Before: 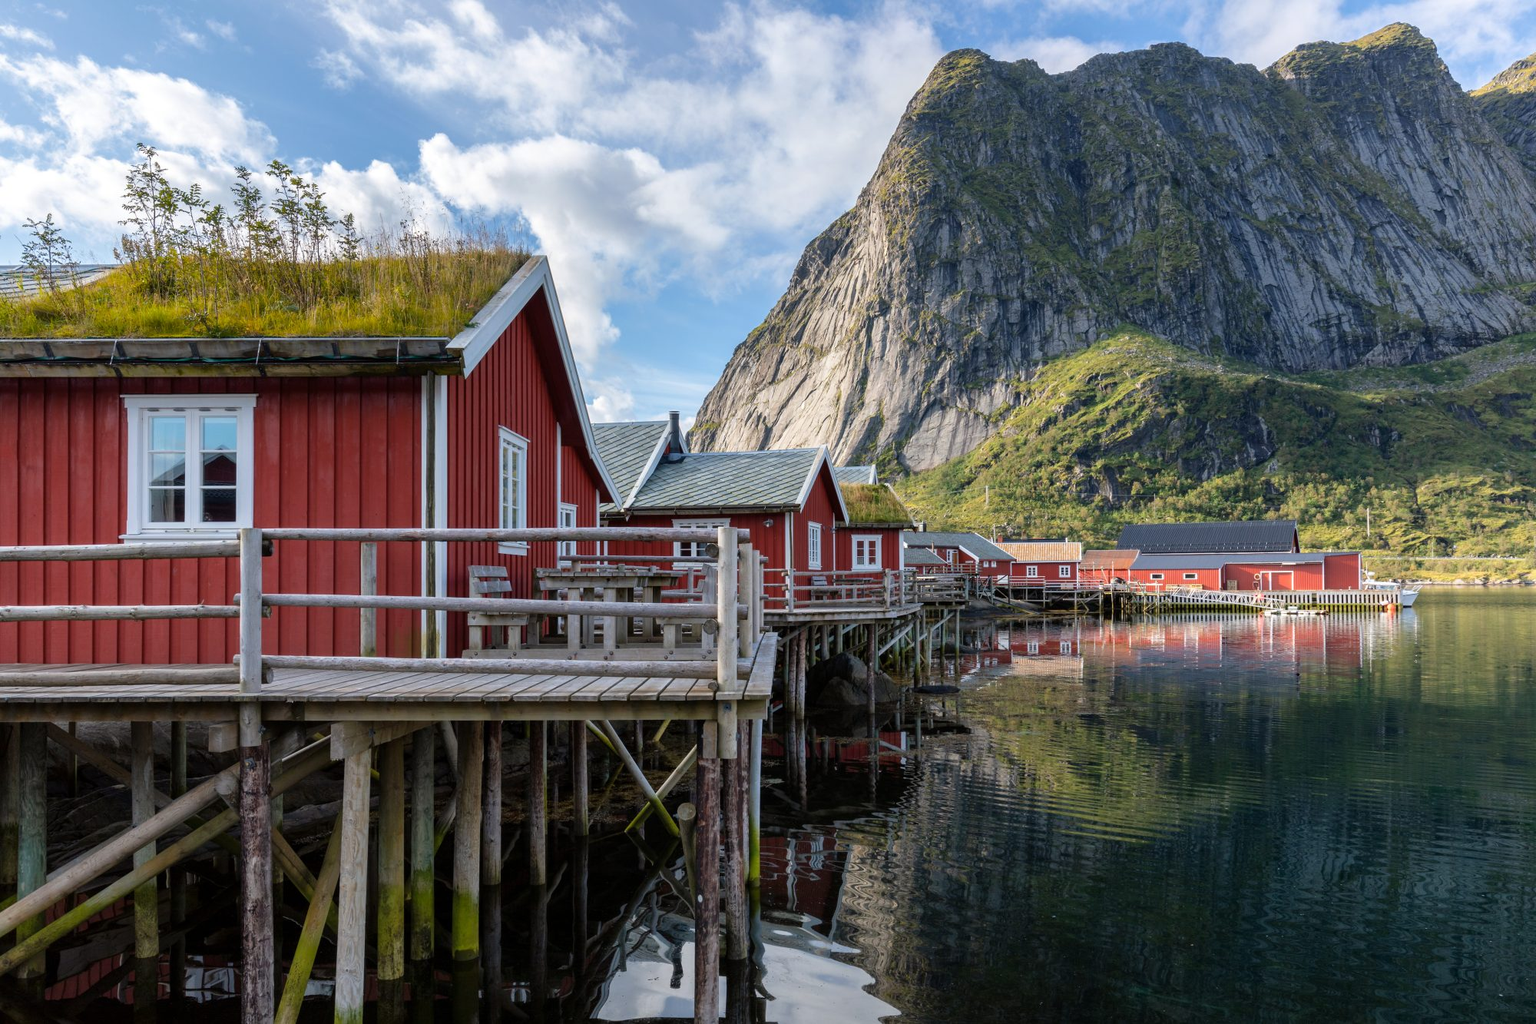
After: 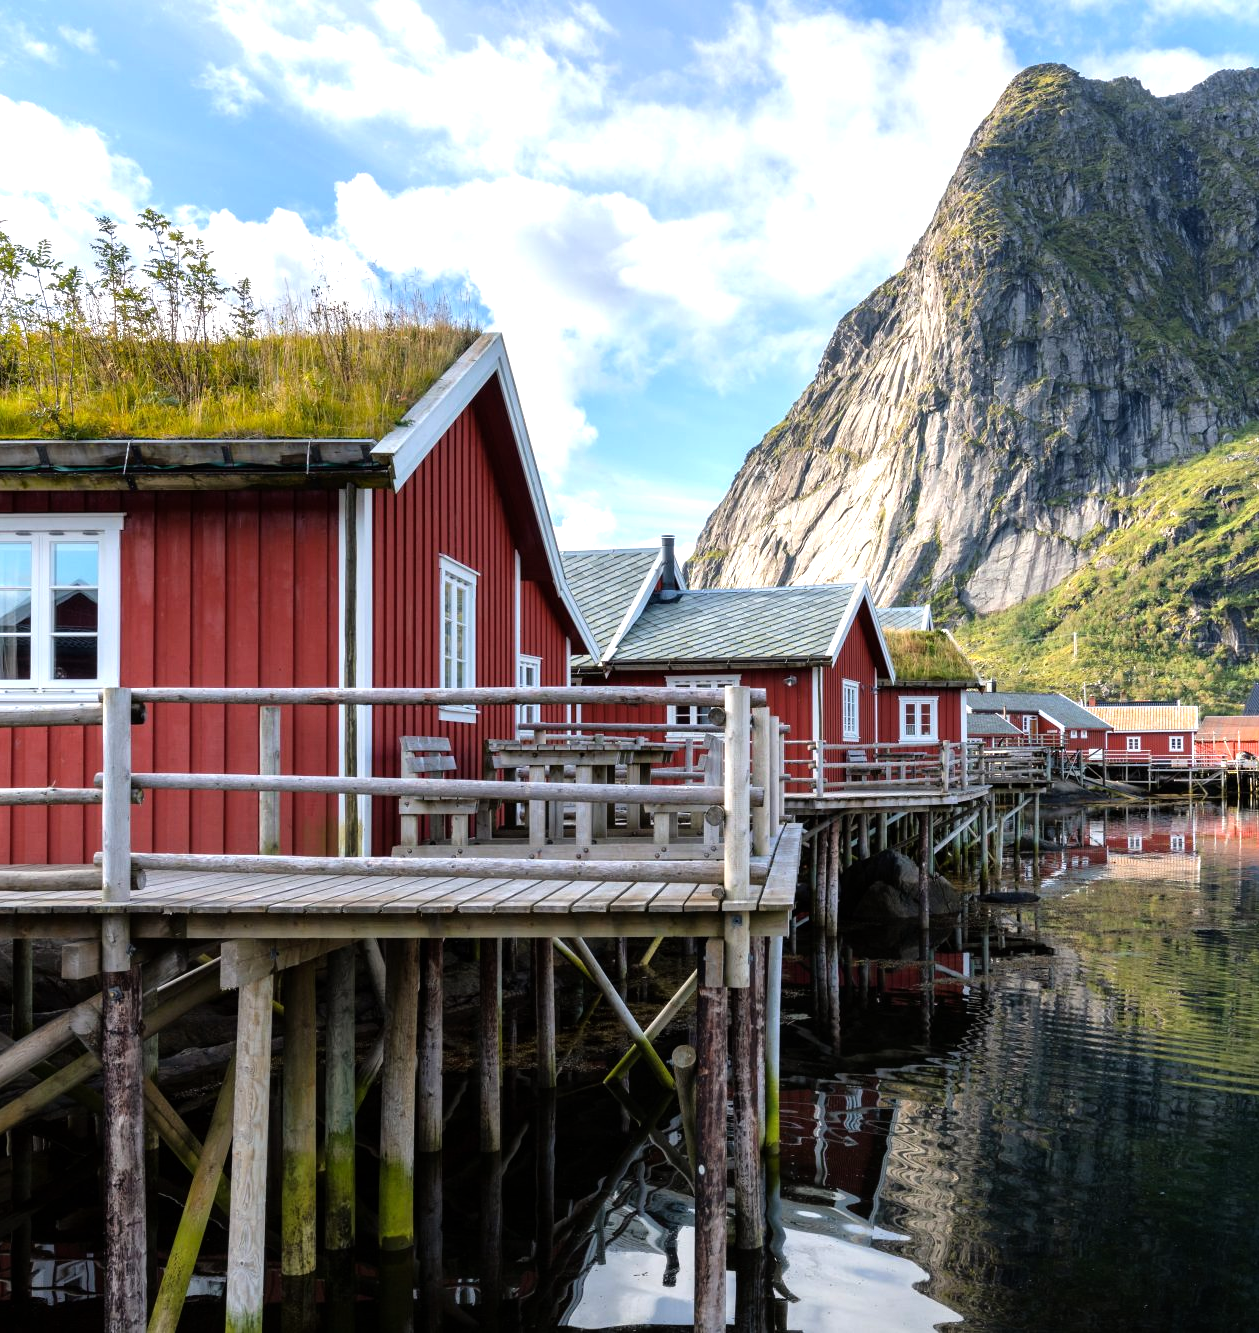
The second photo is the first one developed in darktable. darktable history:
tone equalizer: -8 EV -0.722 EV, -7 EV -0.666 EV, -6 EV -0.564 EV, -5 EV -0.4 EV, -3 EV 0.375 EV, -2 EV 0.6 EV, -1 EV 0.686 EV, +0 EV 0.759 EV
crop: left 10.524%, right 26.495%
